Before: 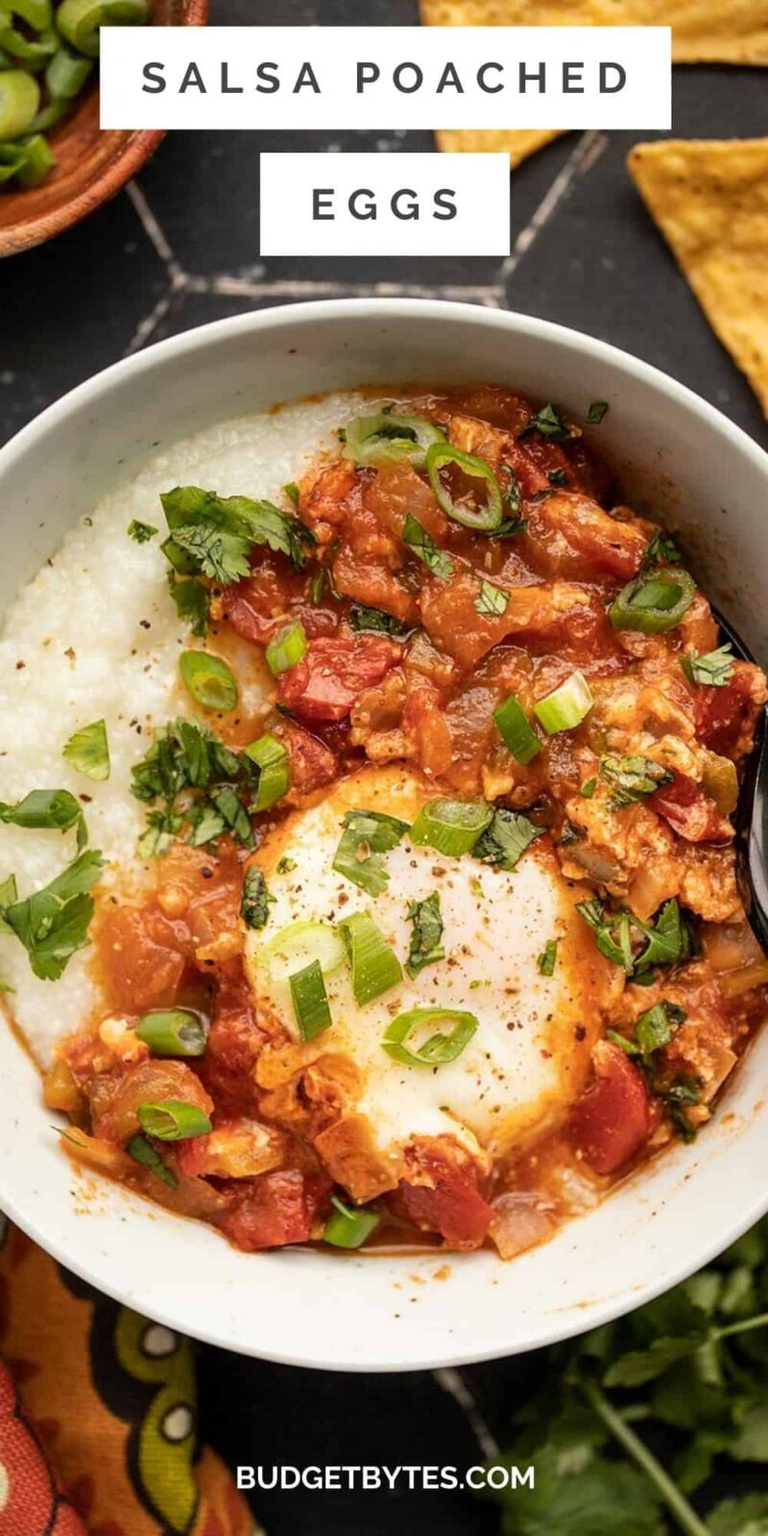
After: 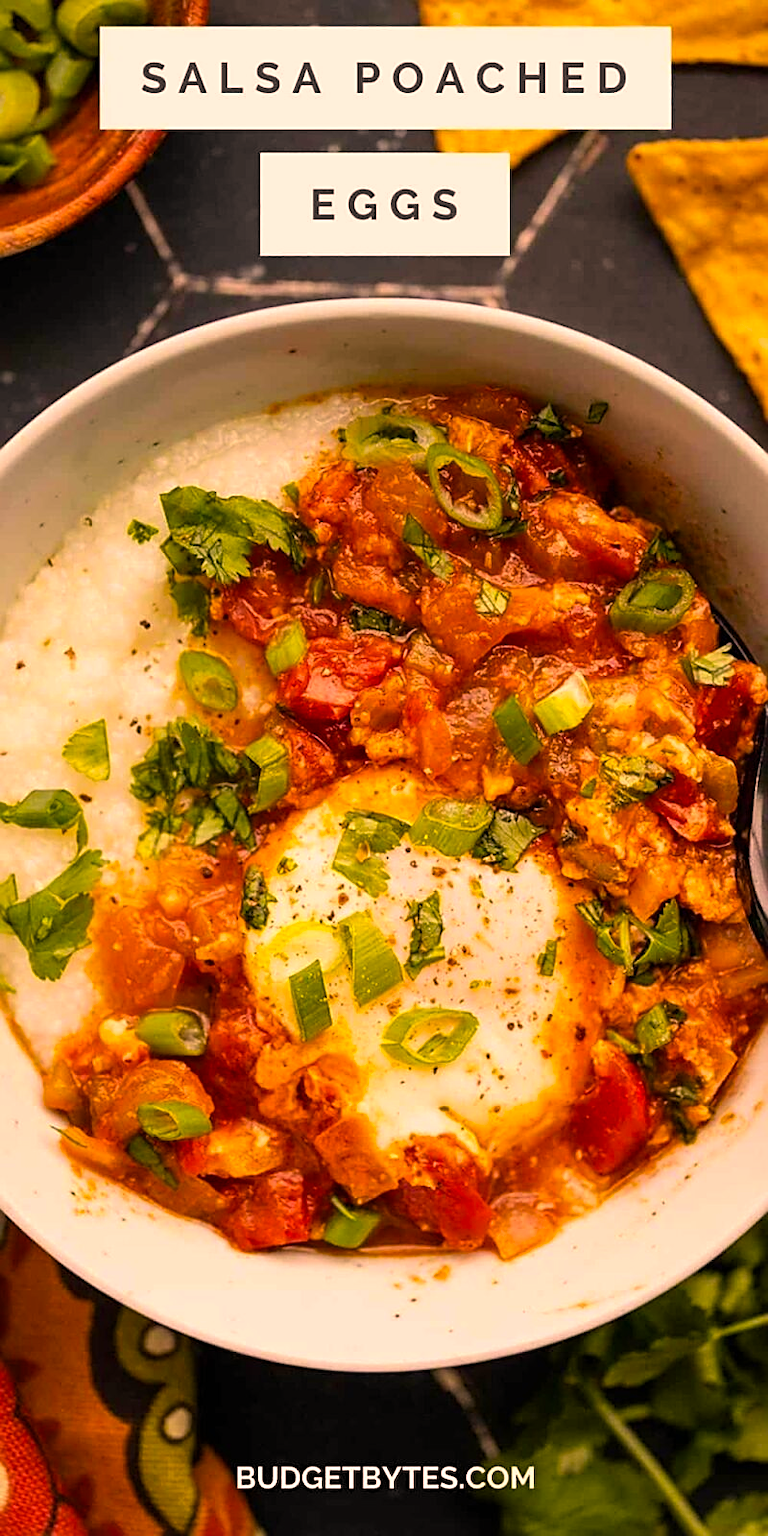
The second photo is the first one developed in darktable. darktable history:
color balance rgb: linear chroma grading › global chroma 15.175%, perceptual saturation grading › global saturation 9.991%, global vibrance 20.321%
sharpen: on, module defaults
color correction: highlights a* 20.86, highlights b* 19.66
